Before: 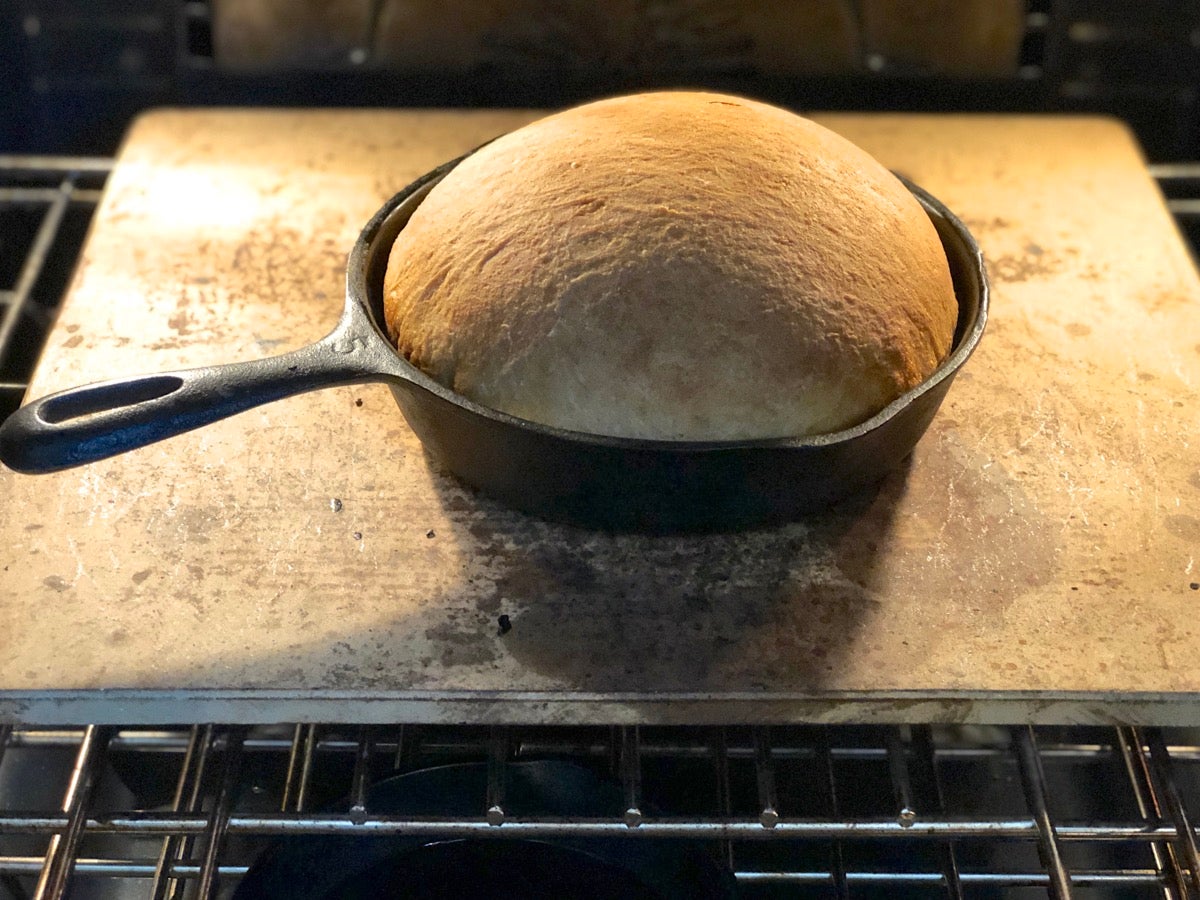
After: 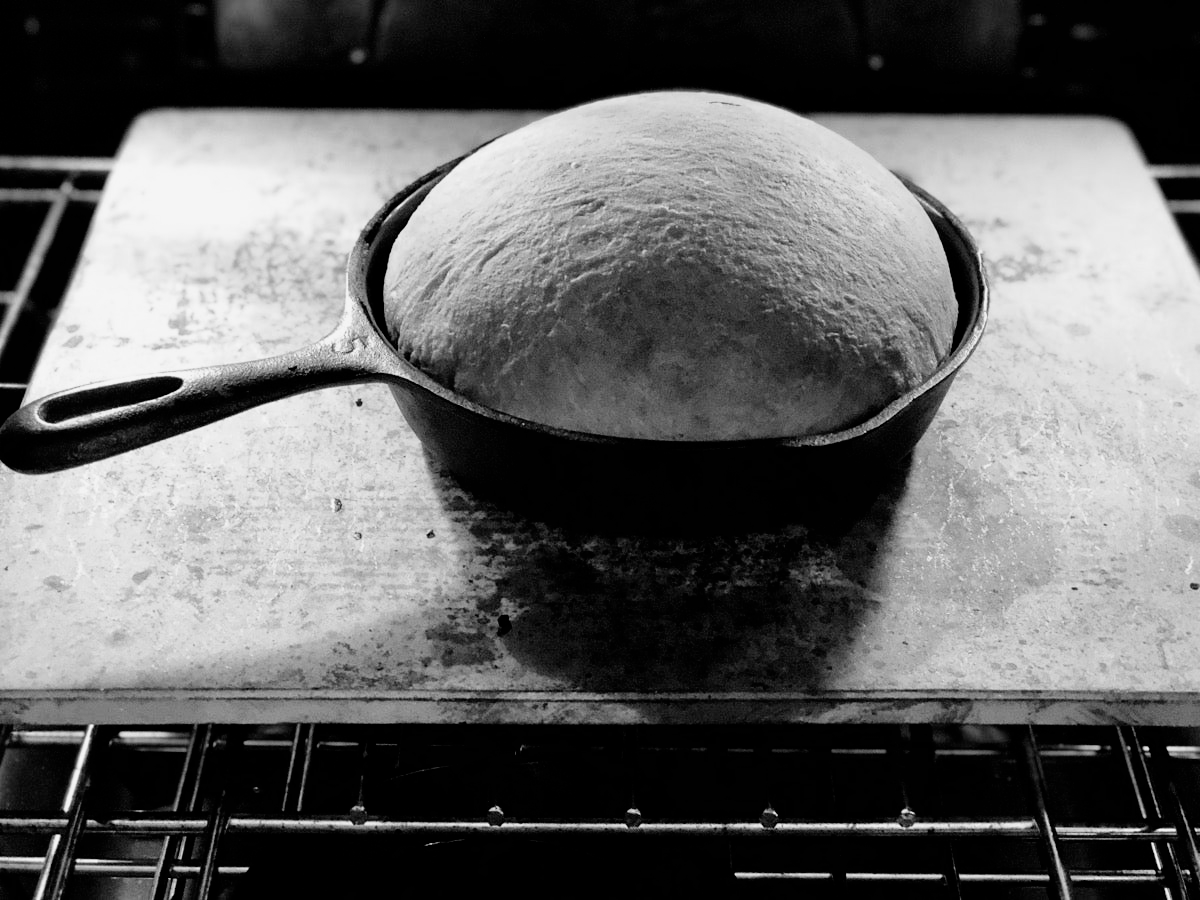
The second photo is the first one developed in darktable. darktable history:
filmic rgb: black relative exposure -4 EV, white relative exposure 3 EV, hardness 3.02, contrast 1.4
monochrome: on, module defaults
